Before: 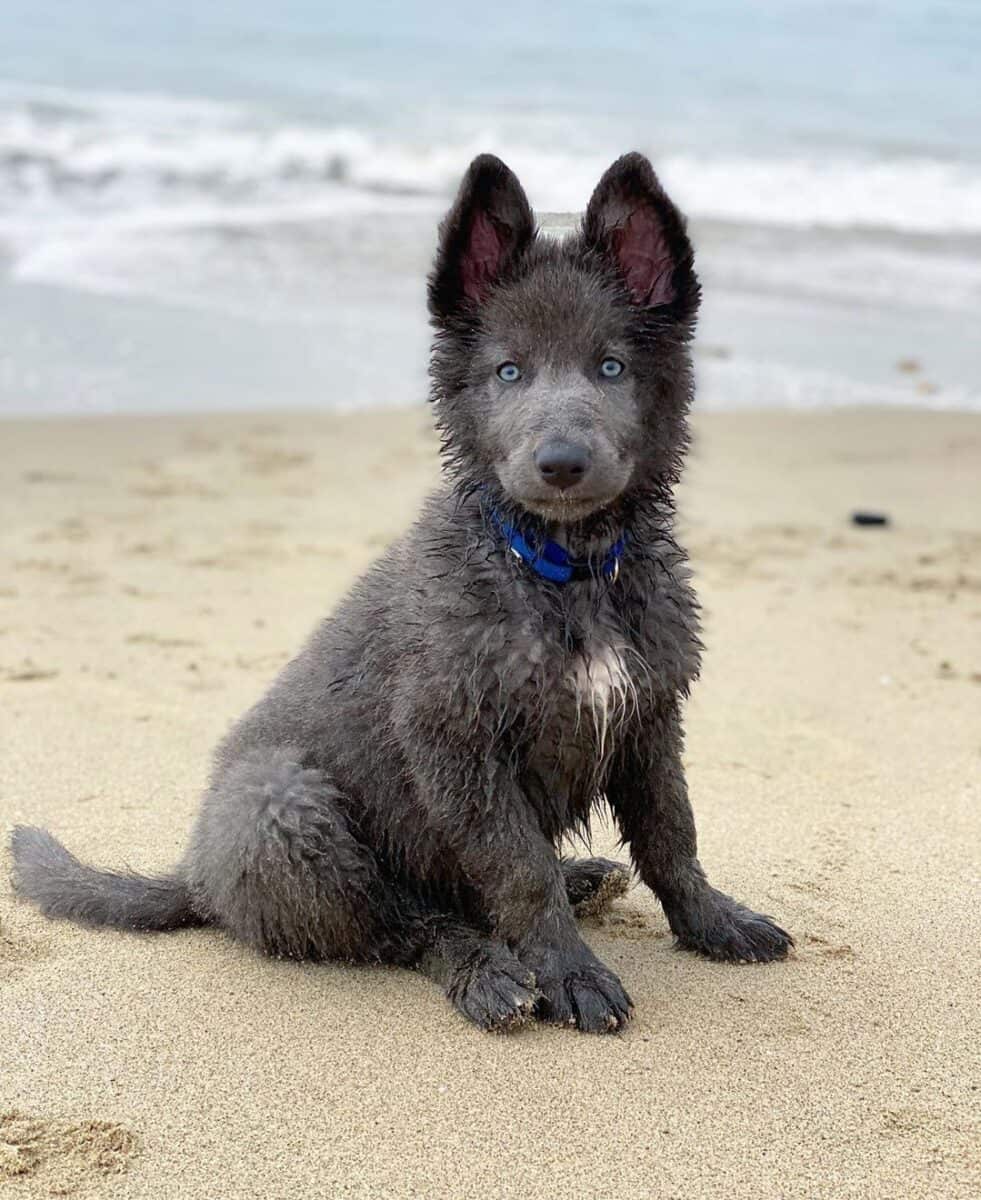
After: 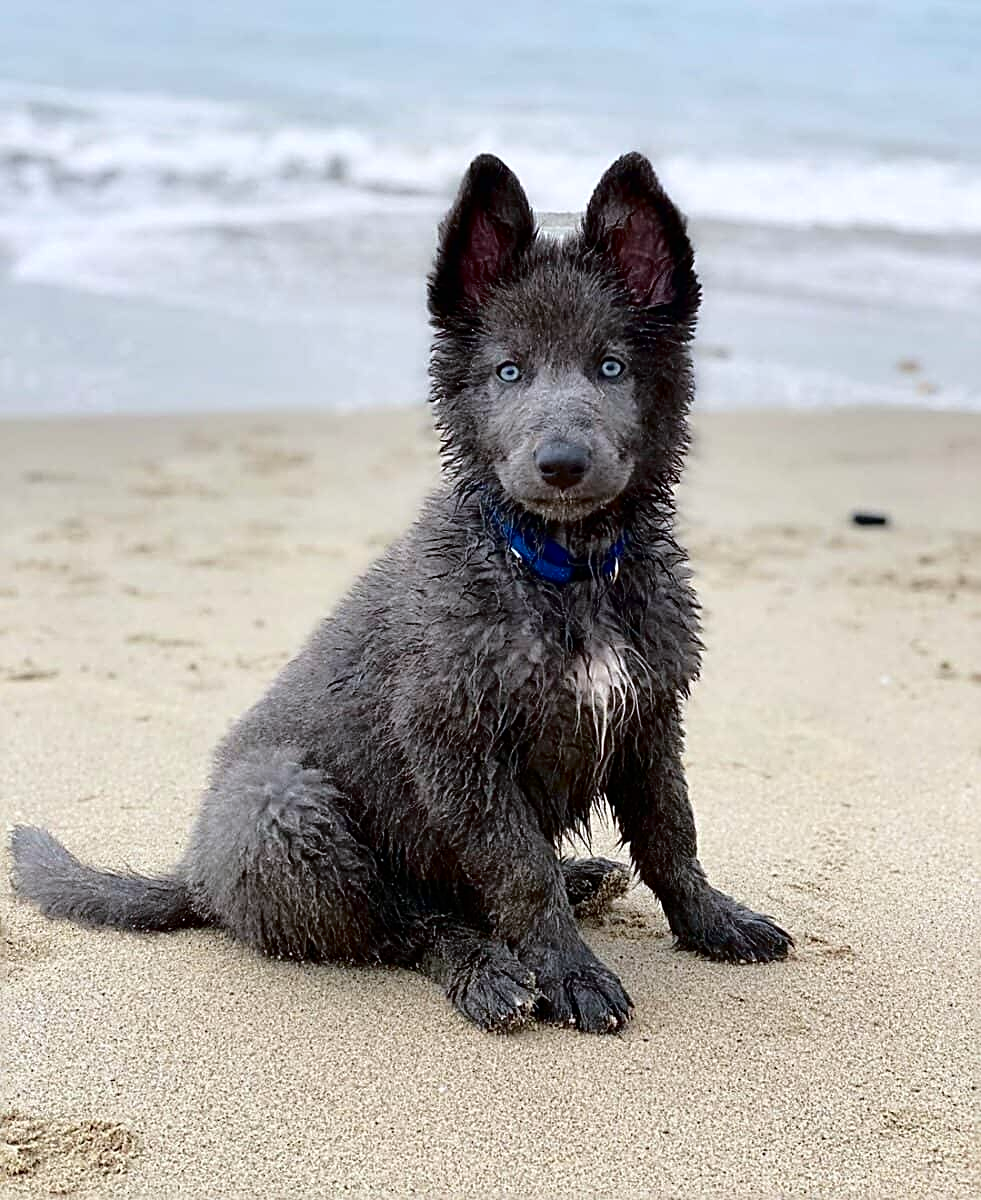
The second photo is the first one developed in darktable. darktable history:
sharpen: radius 2.543, amount 0.636
color correction: highlights a* -0.137, highlights b* -5.91, shadows a* -0.137, shadows b* -0.137
fill light: exposure -2 EV, width 8.6
